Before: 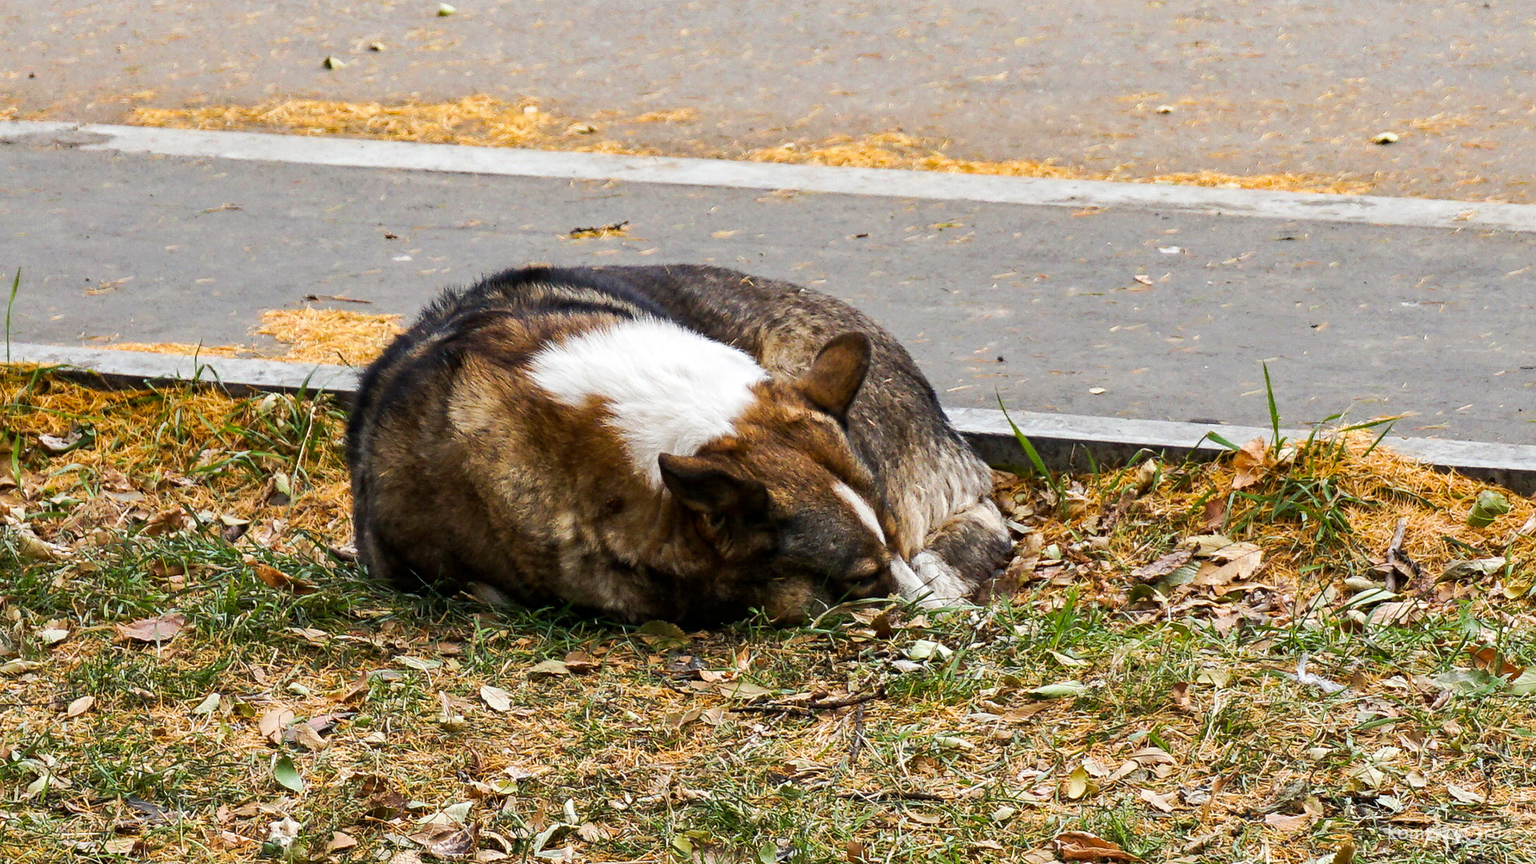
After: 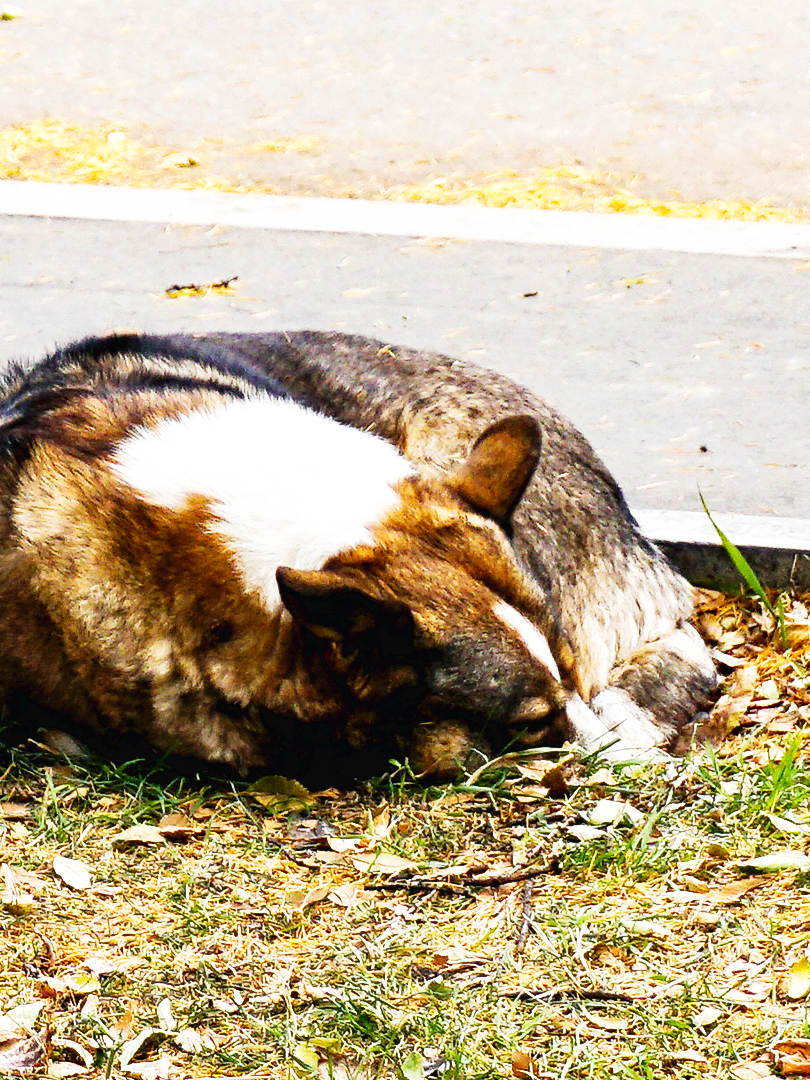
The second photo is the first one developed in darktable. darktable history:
exposure: black level correction 0.001, compensate highlight preservation false
base curve: curves: ch0 [(0, 0.003) (0.001, 0.002) (0.006, 0.004) (0.02, 0.022) (0.048, 0.086) (0.094, 0.234) (0.162, 0.431) (0.258, 0.629) (0.385, 0.8) (0.548, 0.918) (0.751, 0.988) (1, 1)], preserve colors none
crop: left 28.538%, right 29.224%
